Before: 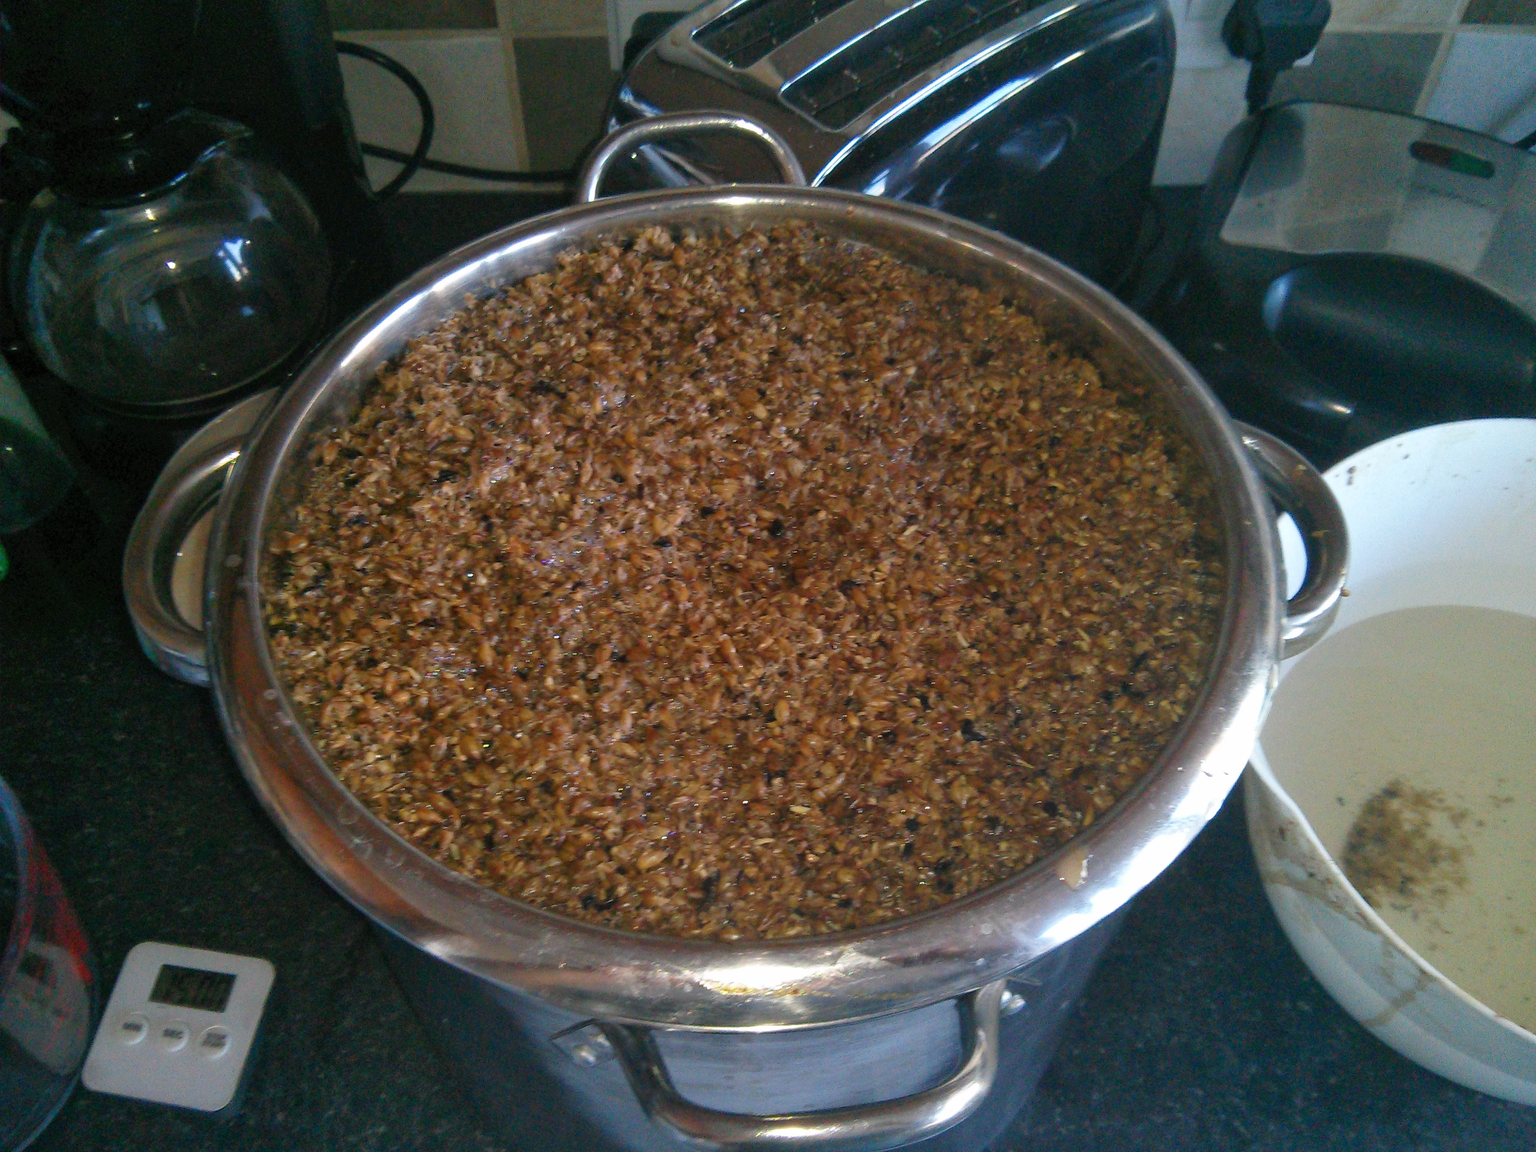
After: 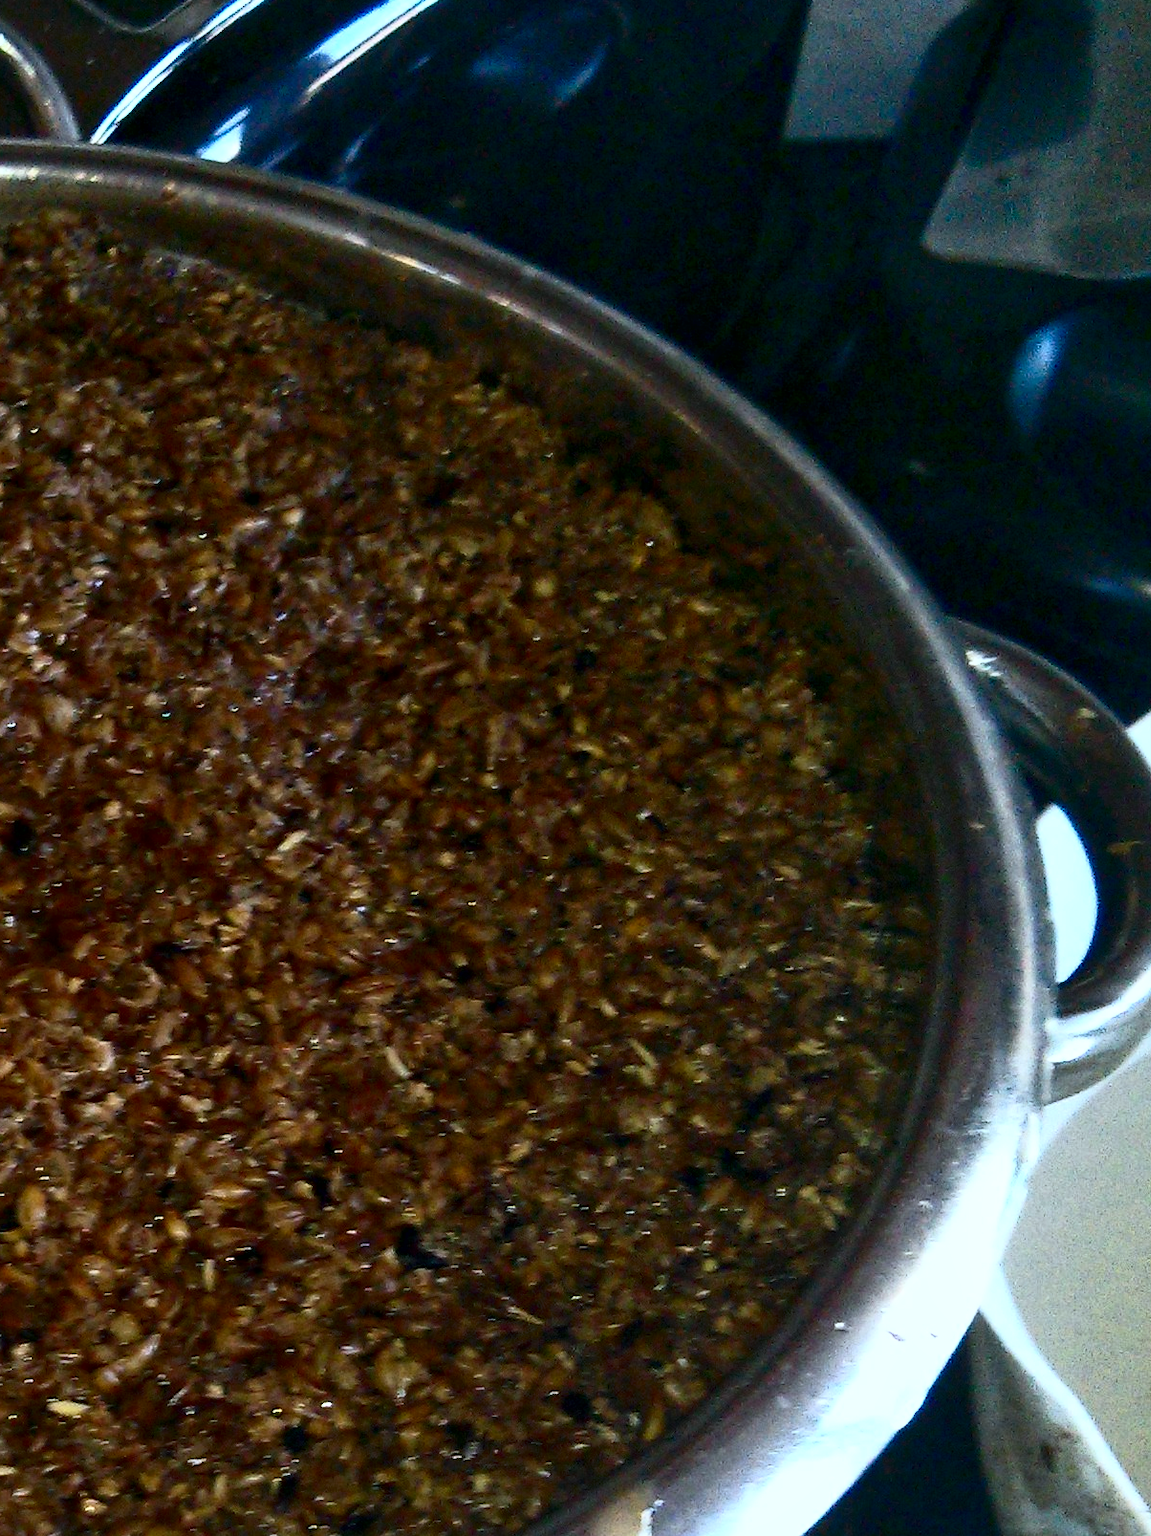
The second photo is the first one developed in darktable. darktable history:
contrast brightness saturation: contrast 0.32, brightness -0.08, saturation 0.17
local contrast: mode bilateral grid, contrast 20, coarseness 50, detail 132%, midtone range 0.2
crop and rotate: left 49.936%, top 10.094%, right 13.136%, bottom 24.256%
base curve: curves: ch0 [(0, 0) (0.257, 0.25) (0.482, 0.586) (0.757, 0.871) (1, 1)]
white balance: red 0.925, blue 1.046
